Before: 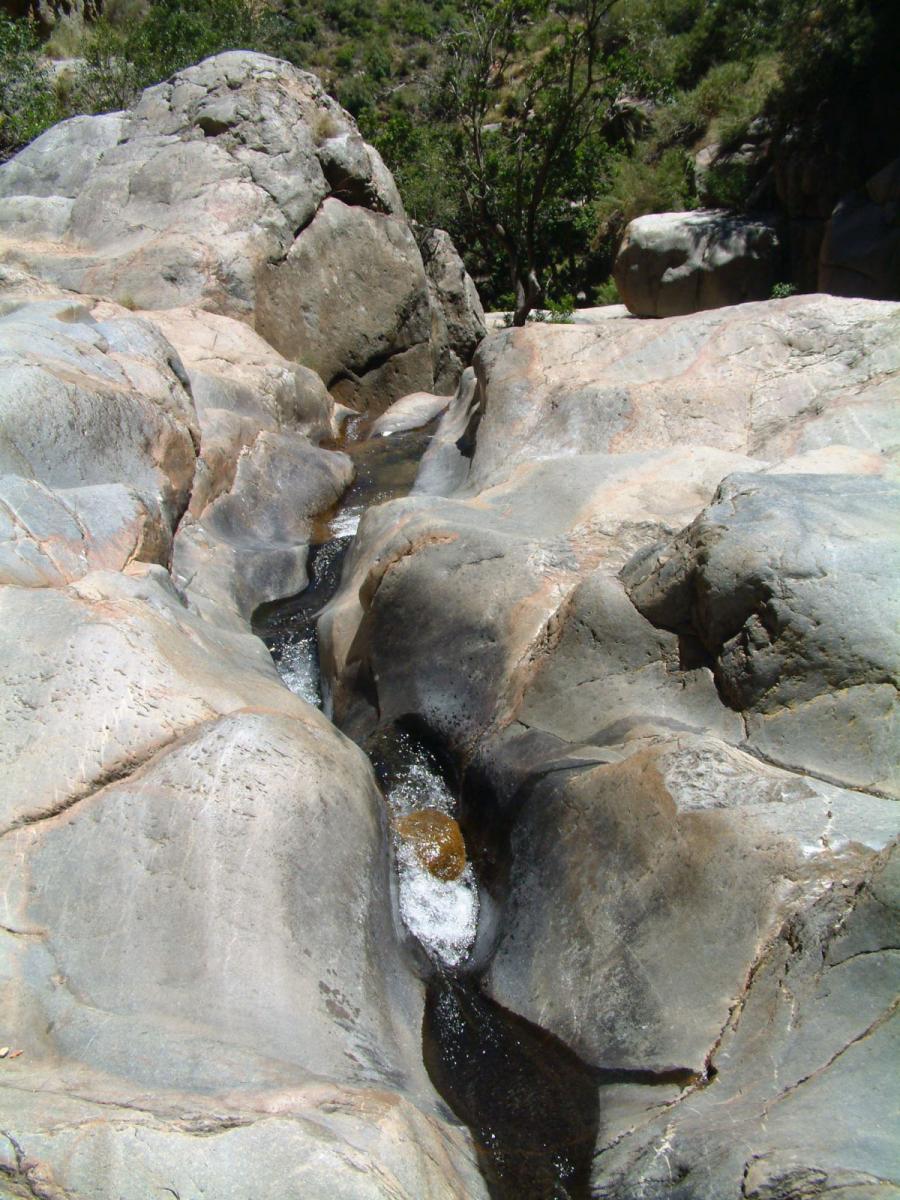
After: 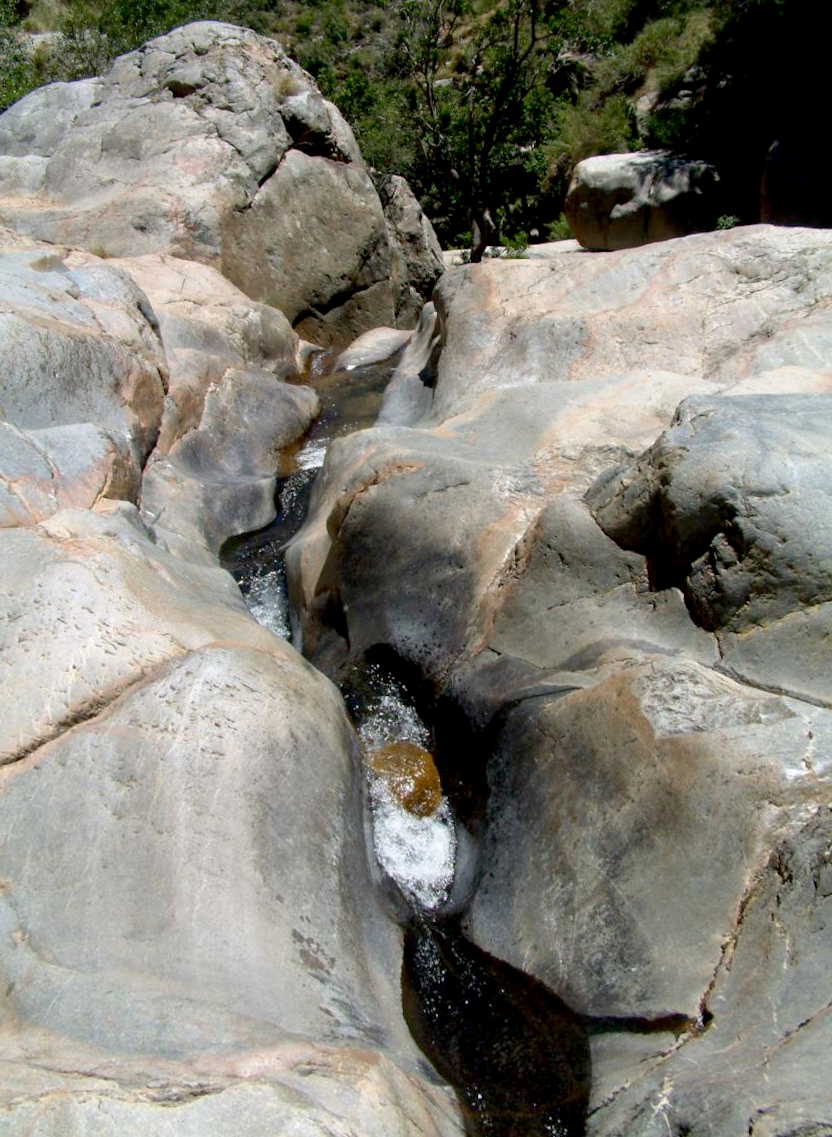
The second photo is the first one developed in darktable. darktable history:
rotate and perspective: rotation -1.68°, lens shift (vertical) -0.146, crop left 0.049, crop right 0.912, crop top 0.032, crop bottom 0.96
exposure: black level correction 0.011, compensate highlight preservation false
